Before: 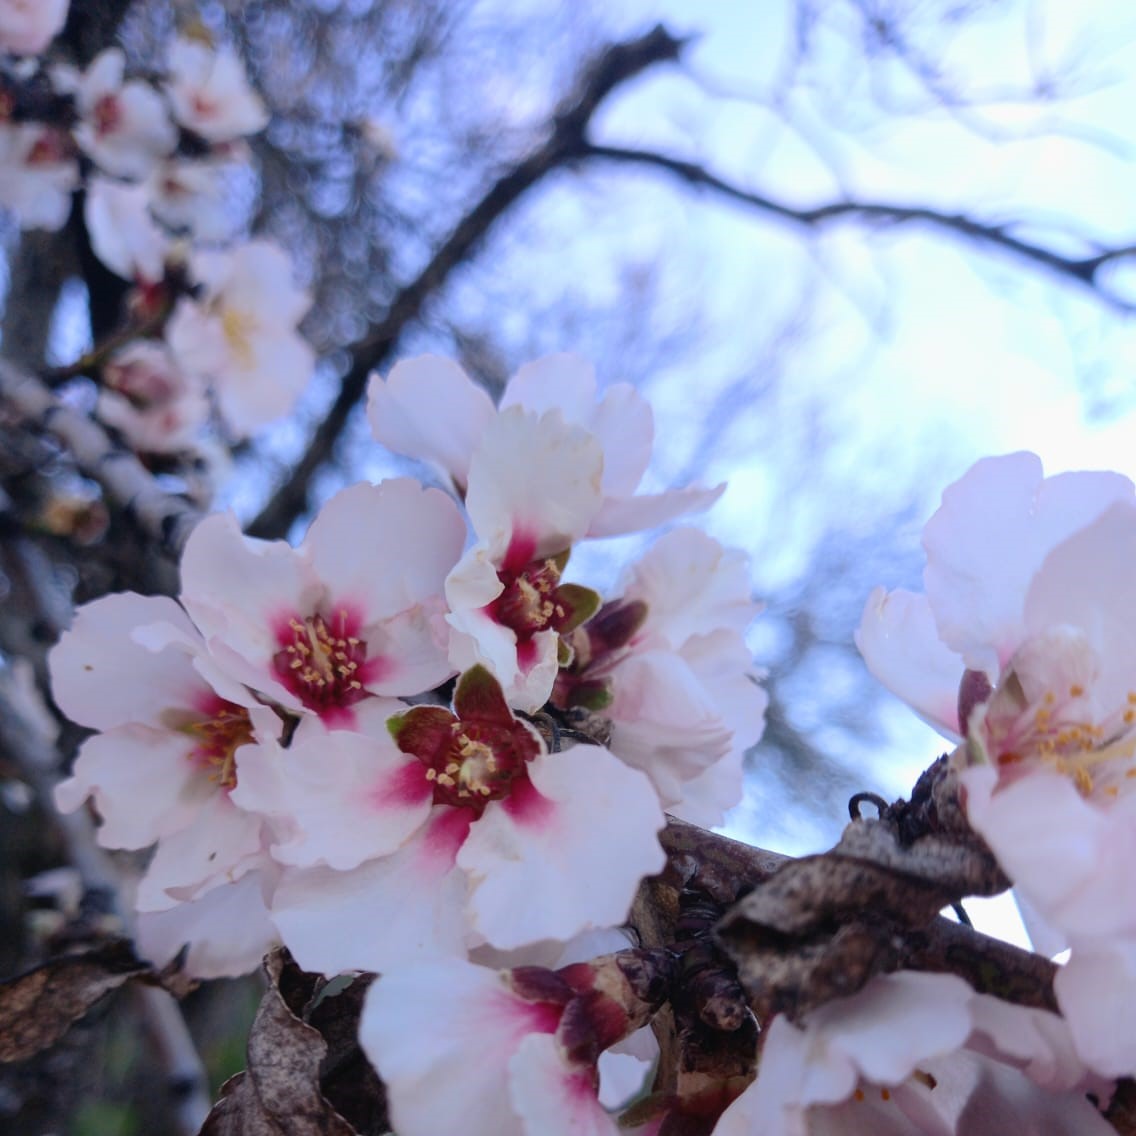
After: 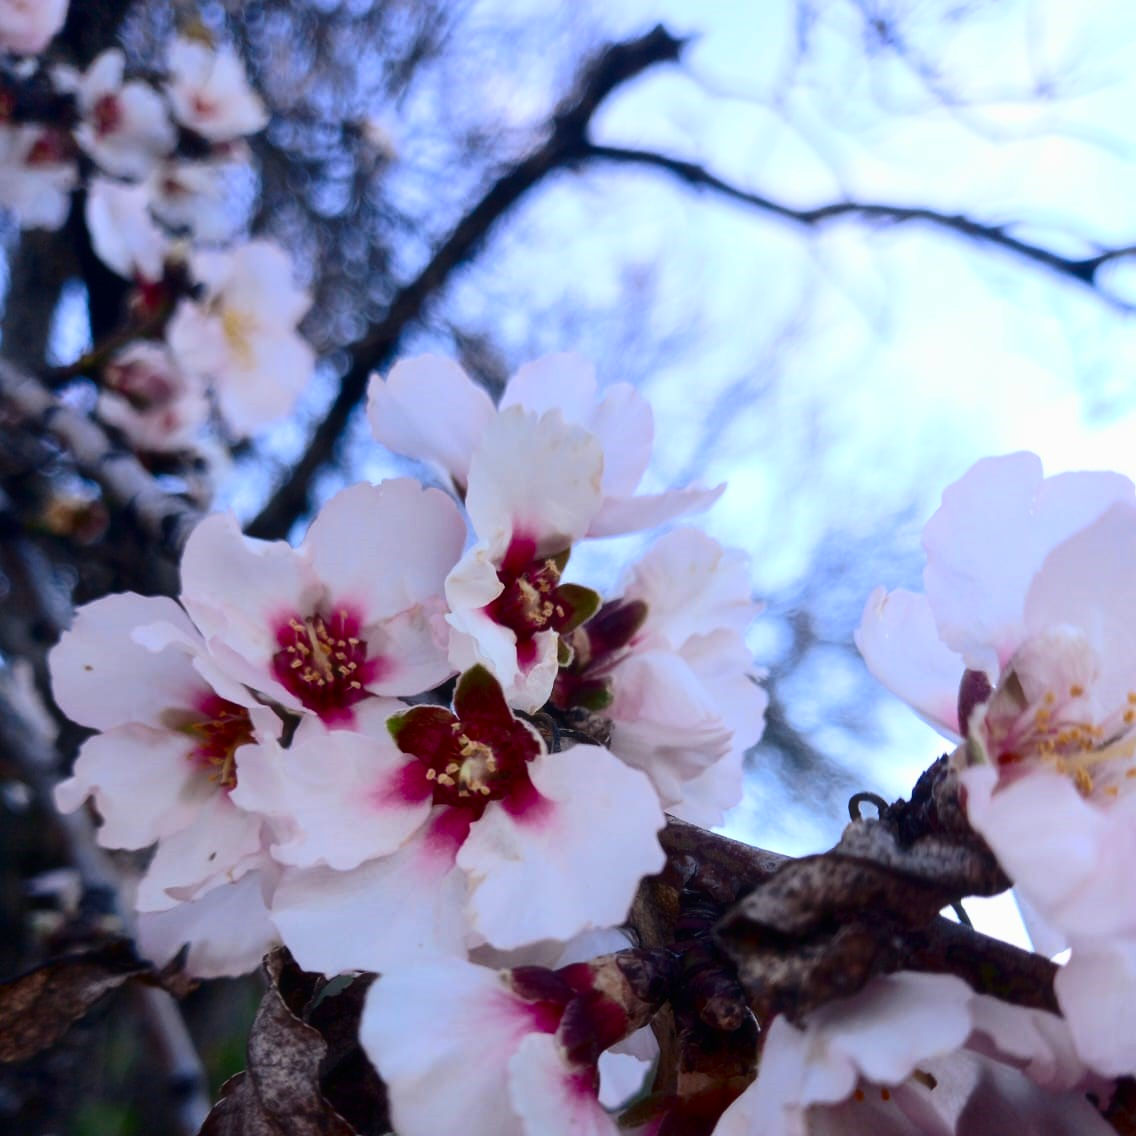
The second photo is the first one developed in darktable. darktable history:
contrast brightness saturation: contrast 0.21, brightness -0.11, saturation 0.21
haze removal: strength -0.1, adaptive false
exposure: black level correction 0.001, exposure 0.014 EV, compensate highlight preservation false
